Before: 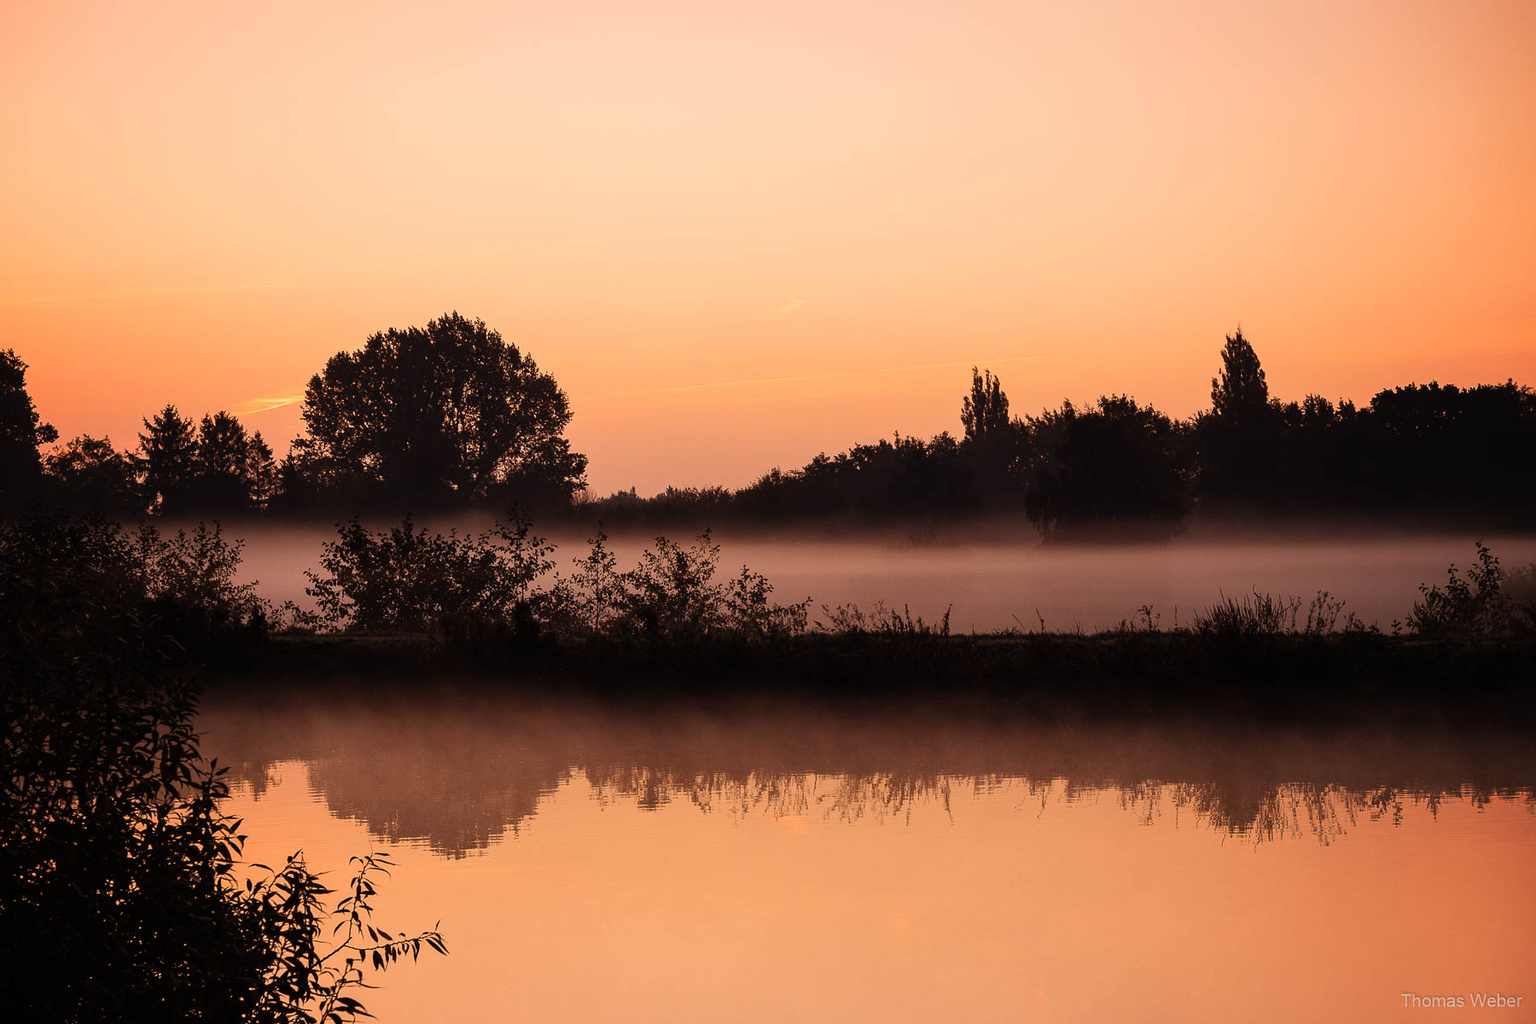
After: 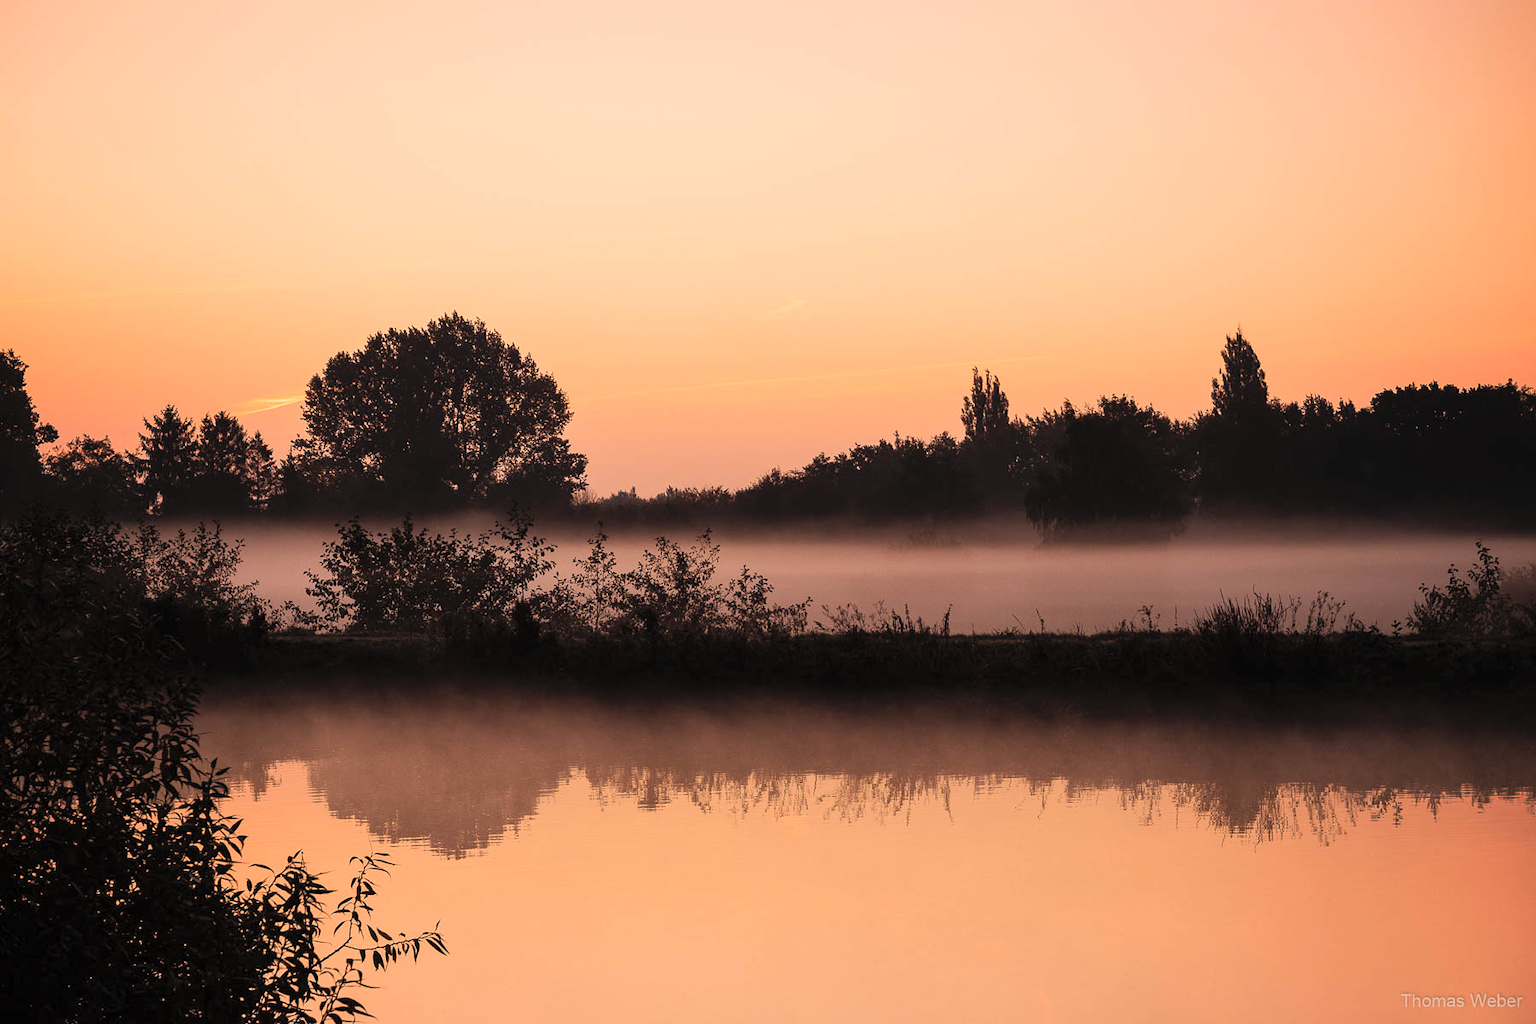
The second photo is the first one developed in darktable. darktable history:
color zones: curves: ch0 [(0, 0.613) (0.01, 0.613) (0.245, 0.448) (0.498, 0.529) (0.642, 0.665) (0.879, 0.777) (0.99, 0.613)]; ch1 [(0, 0) (0.143, 0) (0.286, 0) (0.429, 0) (0.571, 0) (0.714, 0) (0.857, 0)], mix -93.41%
contrast brightness saturation: brightness 0.13
